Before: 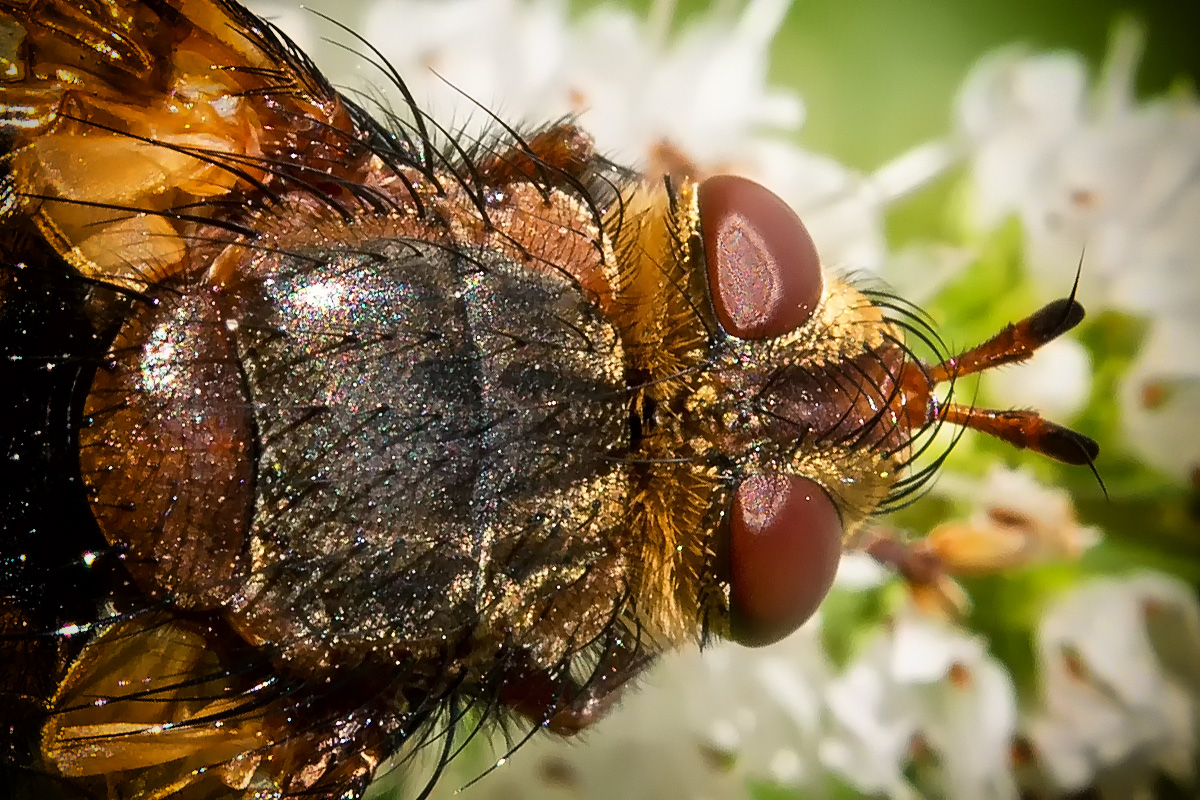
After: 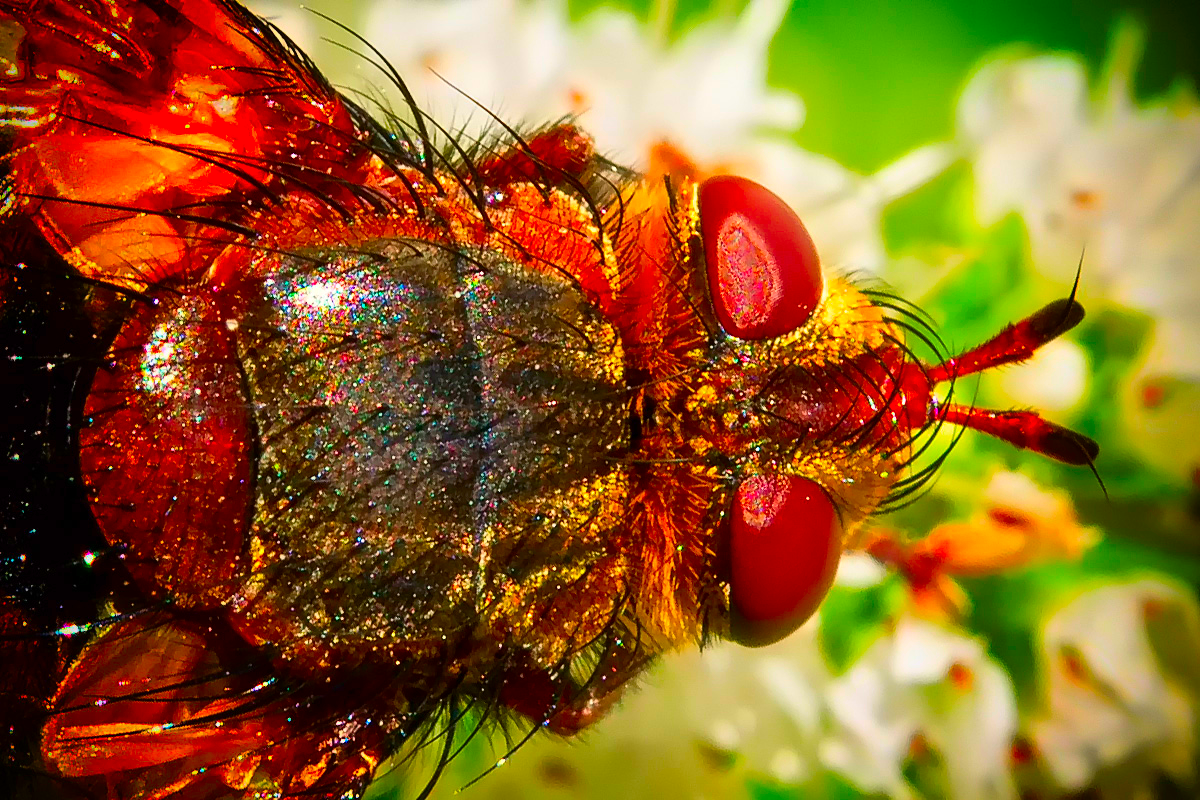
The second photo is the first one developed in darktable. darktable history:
contrast brightness saturation: saturation -0.05
color correction: saturation 3
tone equalizer: on, module defaults
